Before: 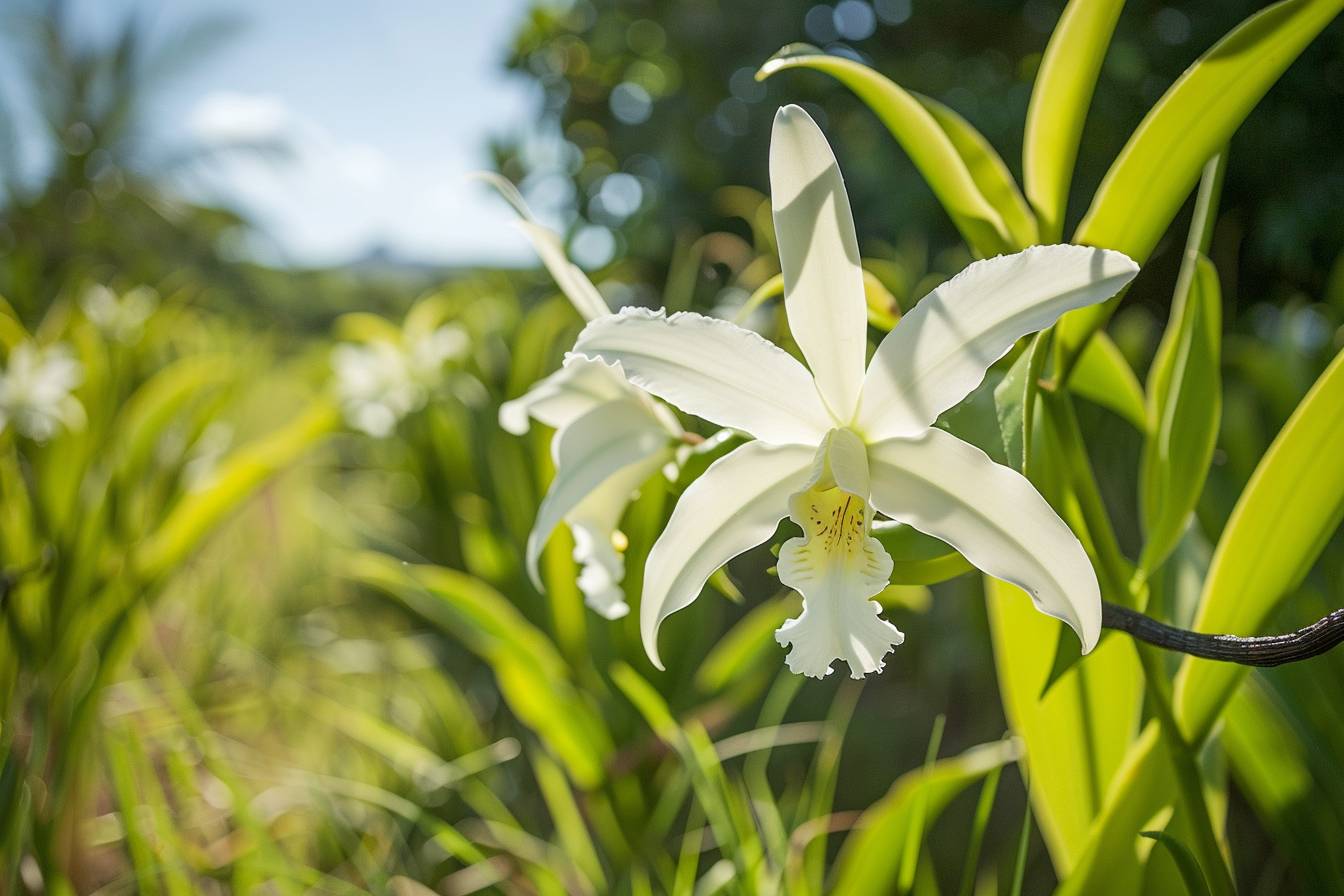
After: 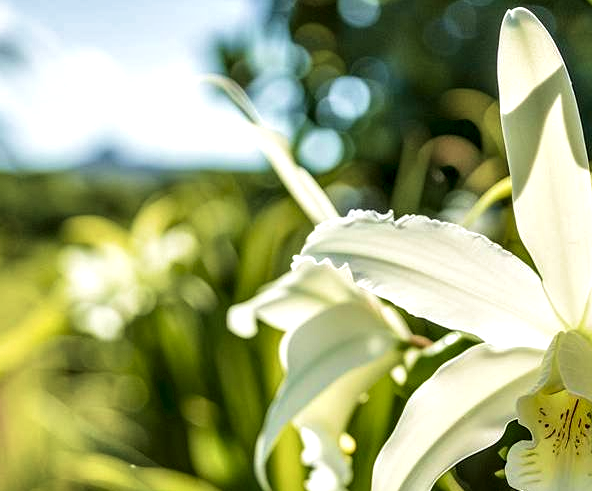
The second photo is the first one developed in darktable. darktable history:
velvia: strength 45%
crop: left 20.248%, top 10.86%, right 35.675%, bottom 34.321%
local contrast: highlights 80%, shadows 57%, detail 175%, midtone range 0.602
